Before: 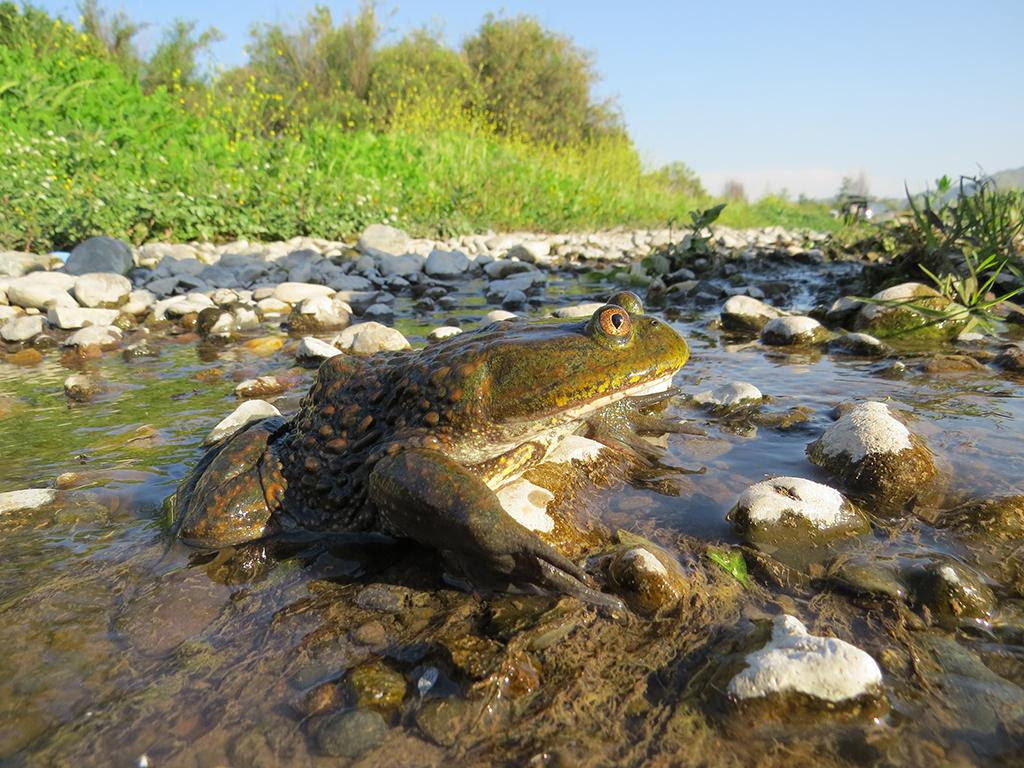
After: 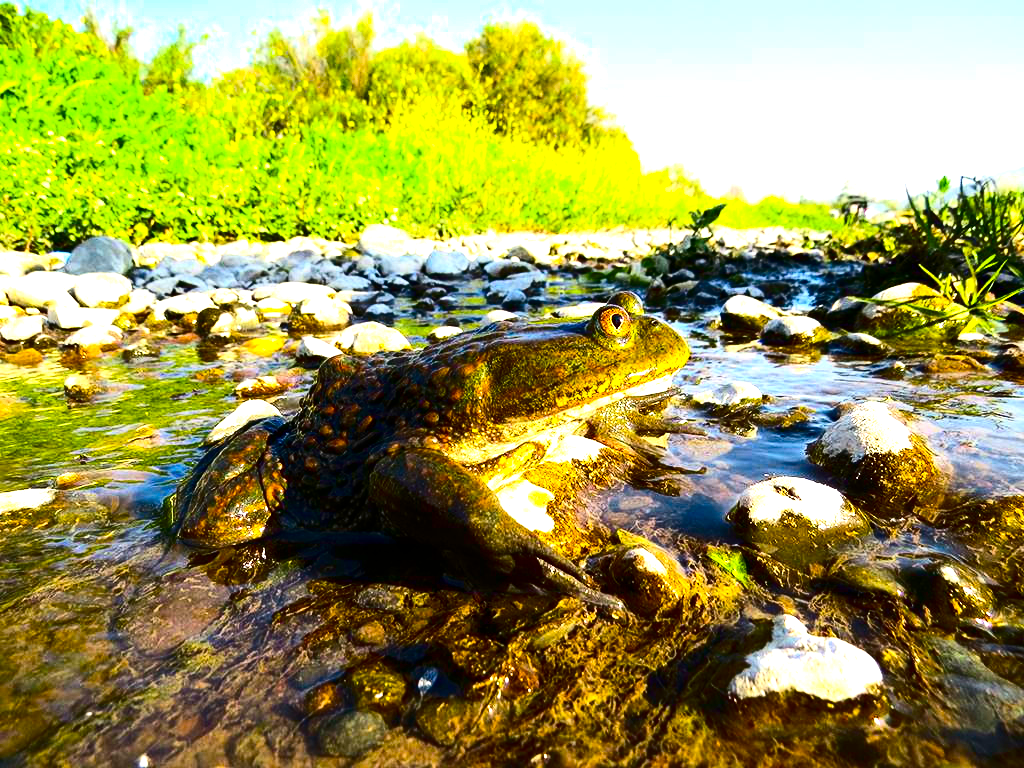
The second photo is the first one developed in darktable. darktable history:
contrast brightness saturation: contrast 0.24, brightness -0.24, saturation 0.14
white balance: red 1, blue 1
exposure: exposure 0.77 EV, compensate highlight preservation false
color balance rgb: linear chroma grading › global chroma 9%, perceptual saturation grading › global saturation 36%, perceptual saturation grading › shadows 35%, perceptual brilliance grading › global brilliance 15%, perceptual brilliance grading › shadows -35%, global vibrance 15%
